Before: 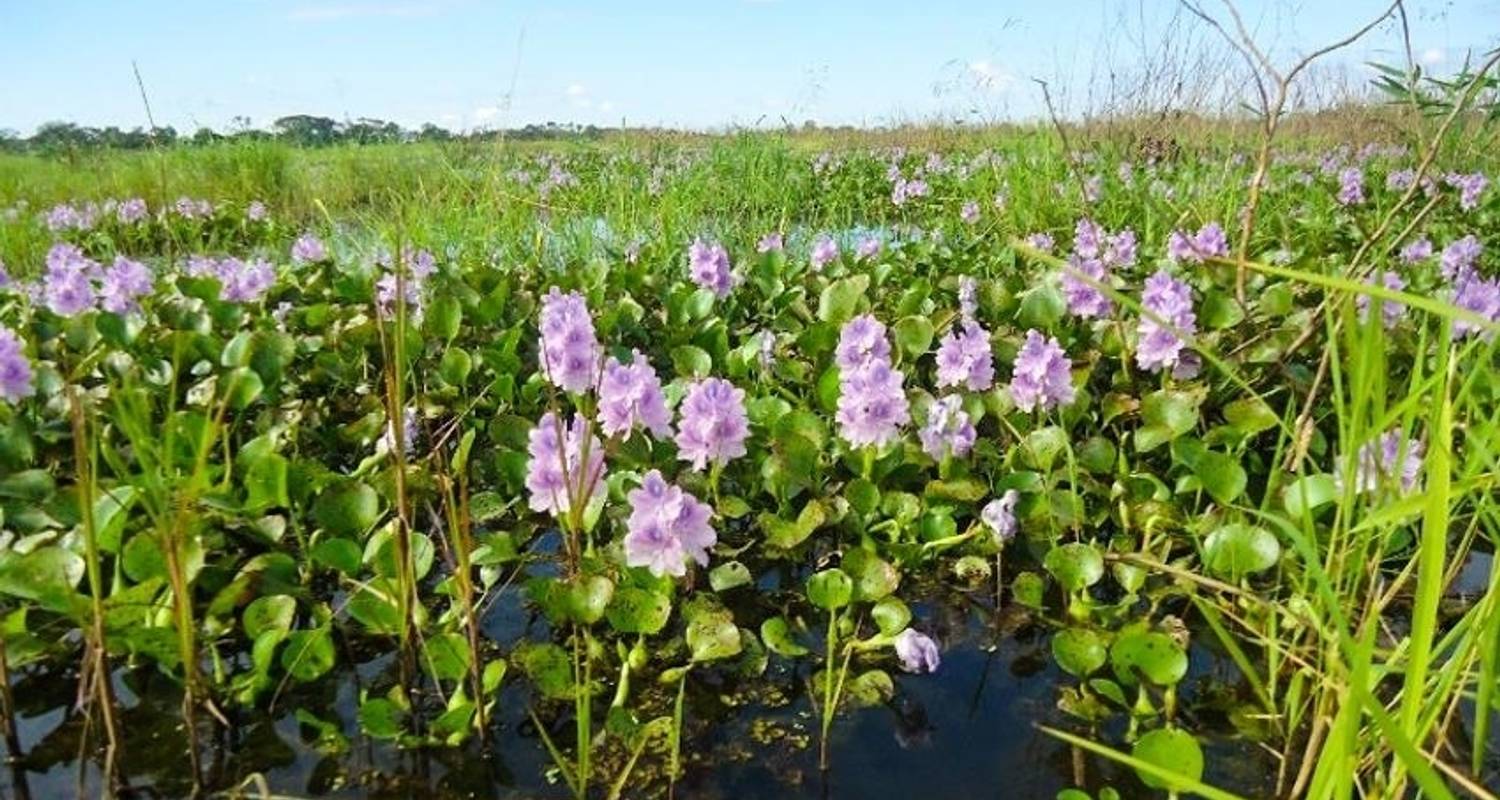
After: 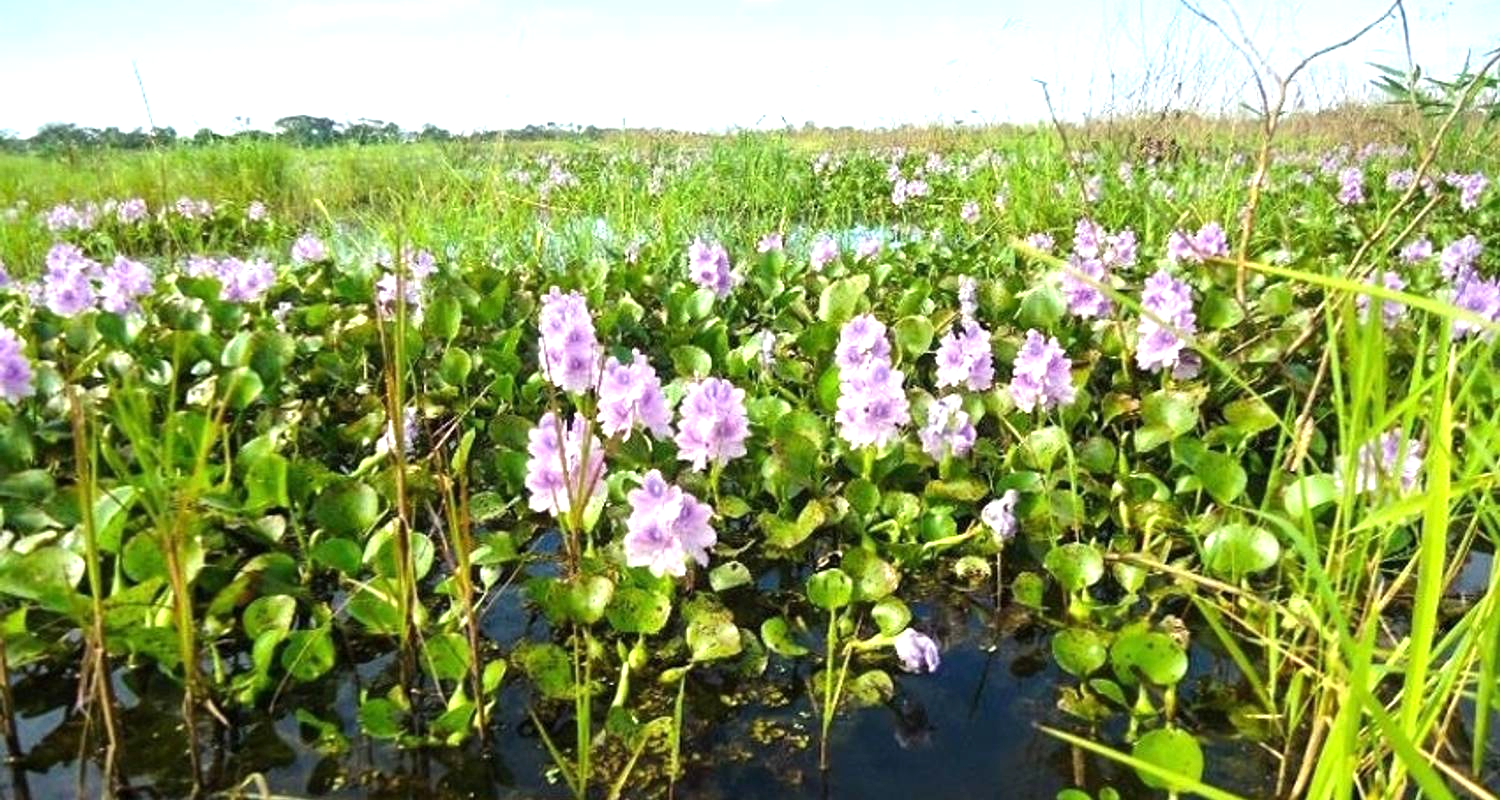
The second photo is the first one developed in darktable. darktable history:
tone equalizer: -8 EV -0.713 EV, -7 EV -0.721 EV, -6 EV -0.584 EV, -5 EV -0.405 EV, -3 EV 0.365 EV, -2 EV 0.6 EV, -1 EV 0.68 EV, +0 EV 0.752 EV, smoothing diameter 24.9%, edges refinement/feathering 10.62, preserve details guided filter
